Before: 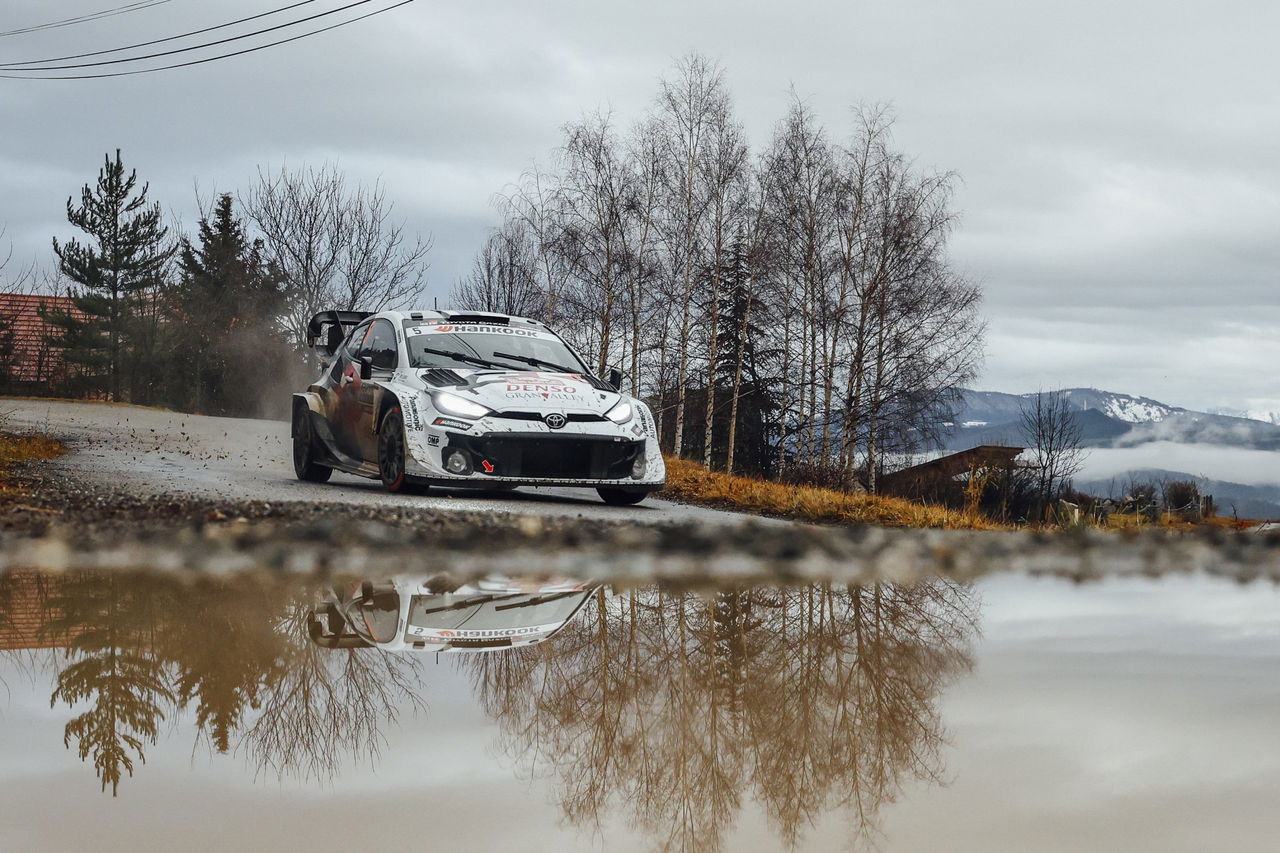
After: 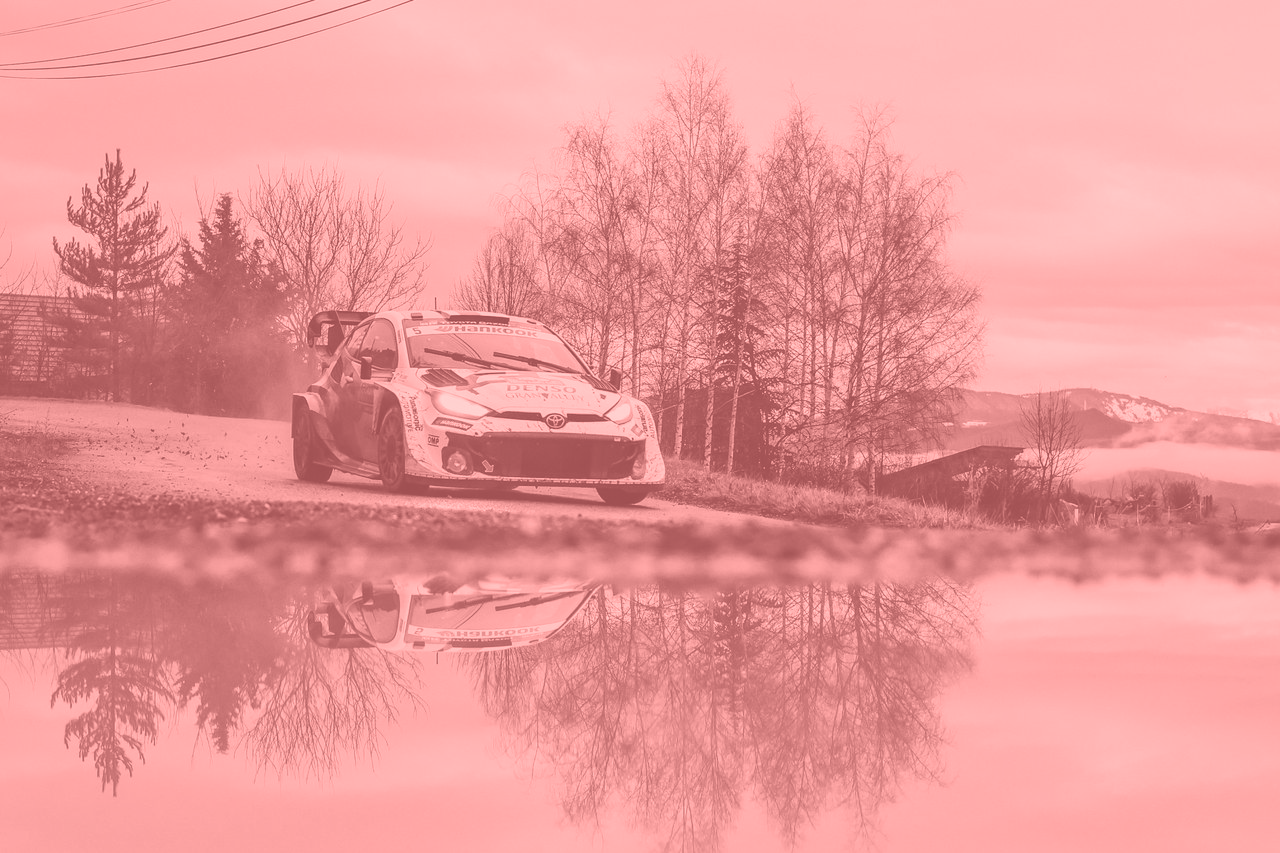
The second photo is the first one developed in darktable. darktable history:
colorize: saturation 51%, source mix 50.67%, lightness 50.67%
exposure: black level correction -0.005, exposure 0.054 EV, compensate highlight preservation false
local contrast: mode bilateral grid, contrast 20, coarseness 50, detail 120%, midtone range 0.2
